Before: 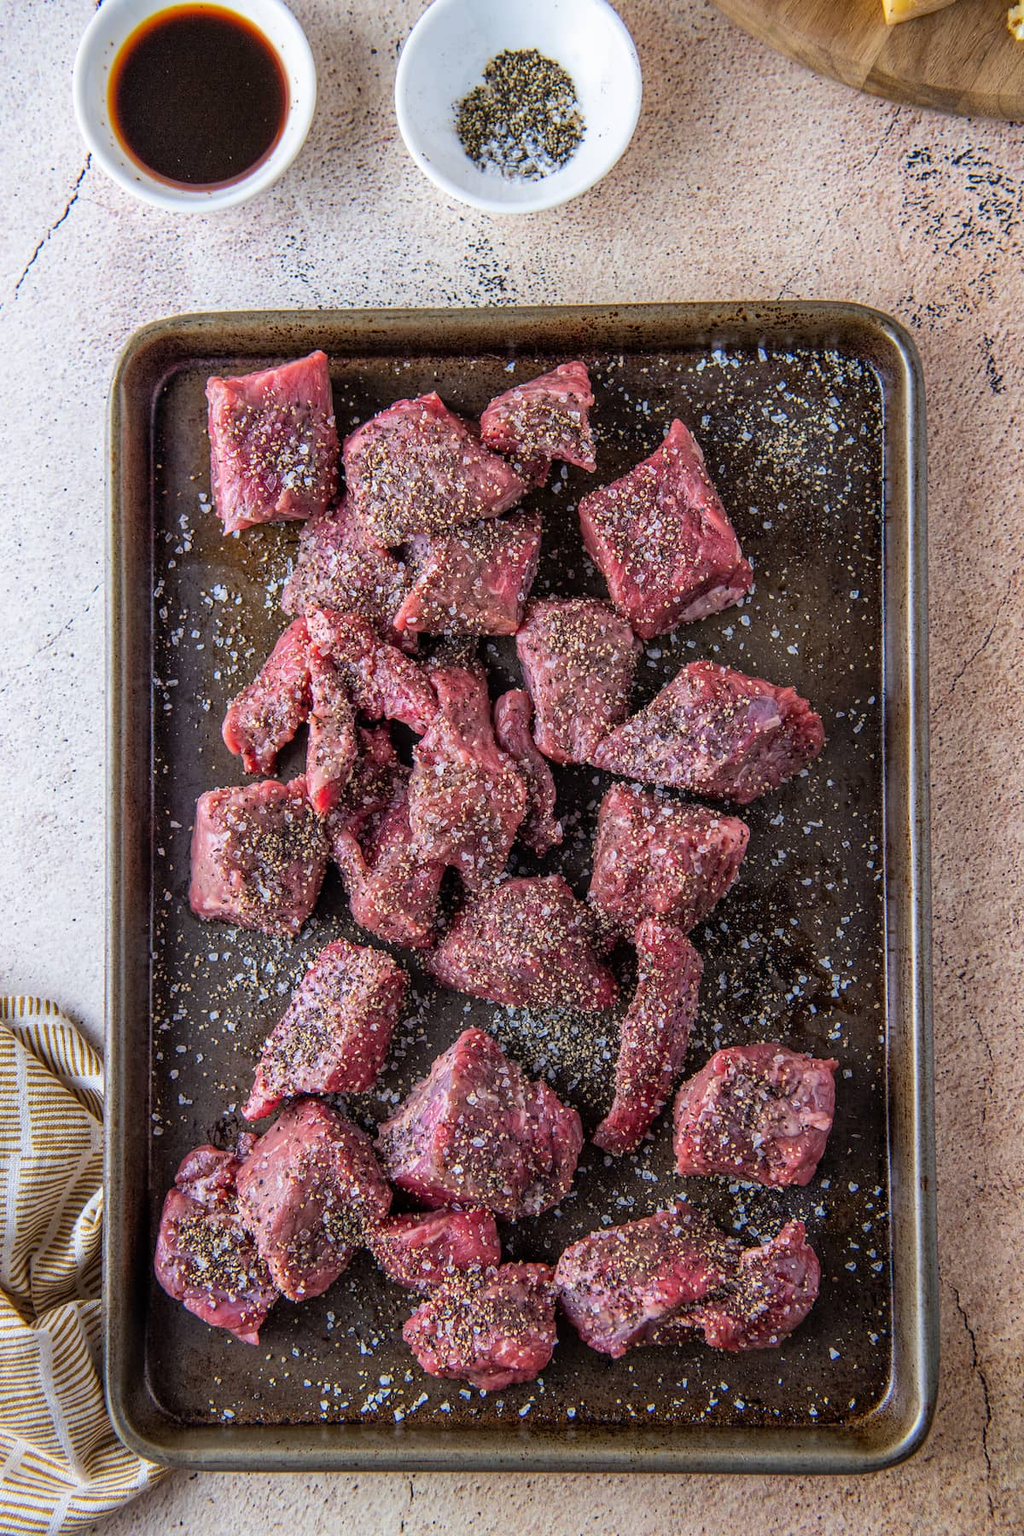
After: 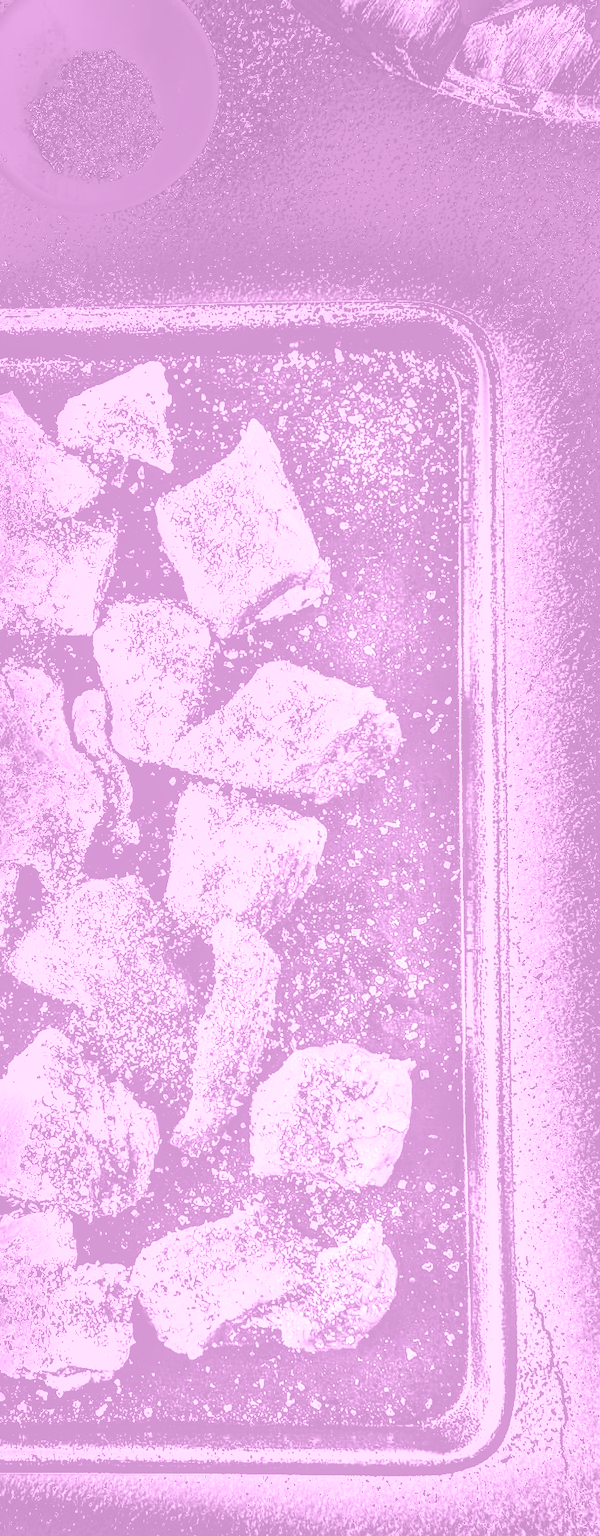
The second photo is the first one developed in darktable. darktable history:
shadows and highlights: shadows 20.91, highlights -82.73, soften with gaussian
sharpen: on, module defaults
white balance: red 4.26, blue 1.802
local contrast: on, module defaults
crop: left 41.402%
colorize: hue 331.2°, saturation 75%, source mix 30.28%, lightness 70.52%, version 1
contrast brightness saturation: contrast 0.19, brightness -0.11, saturation 0.21
